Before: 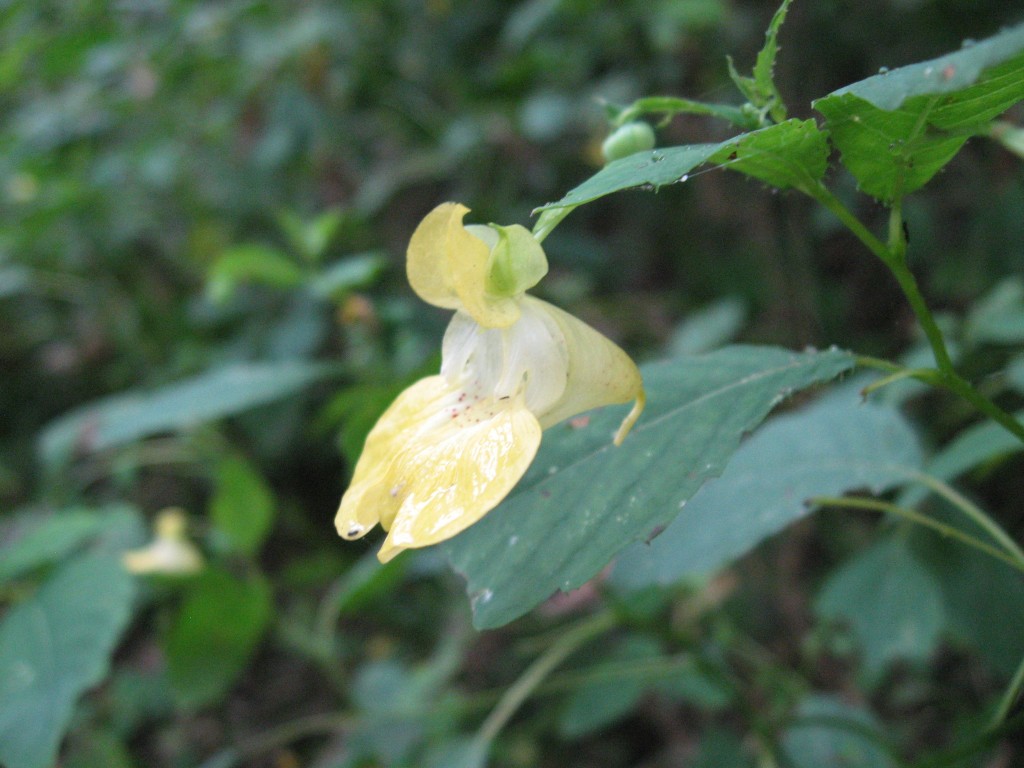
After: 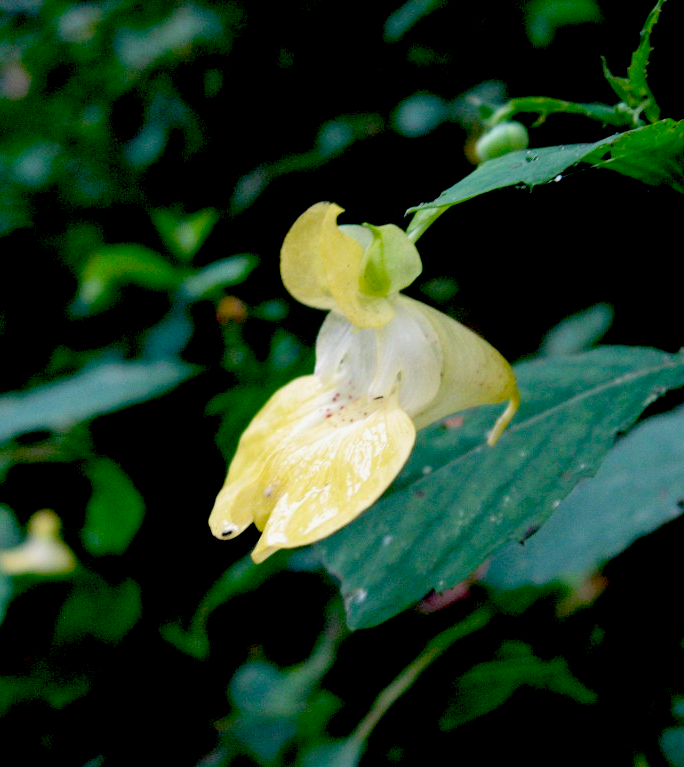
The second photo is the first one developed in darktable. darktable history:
exposure: black level correction 0.099, exposure -0.096 EV, compensate highlight preservation false
crop and rotate: left 12.36%, right 20.797%
